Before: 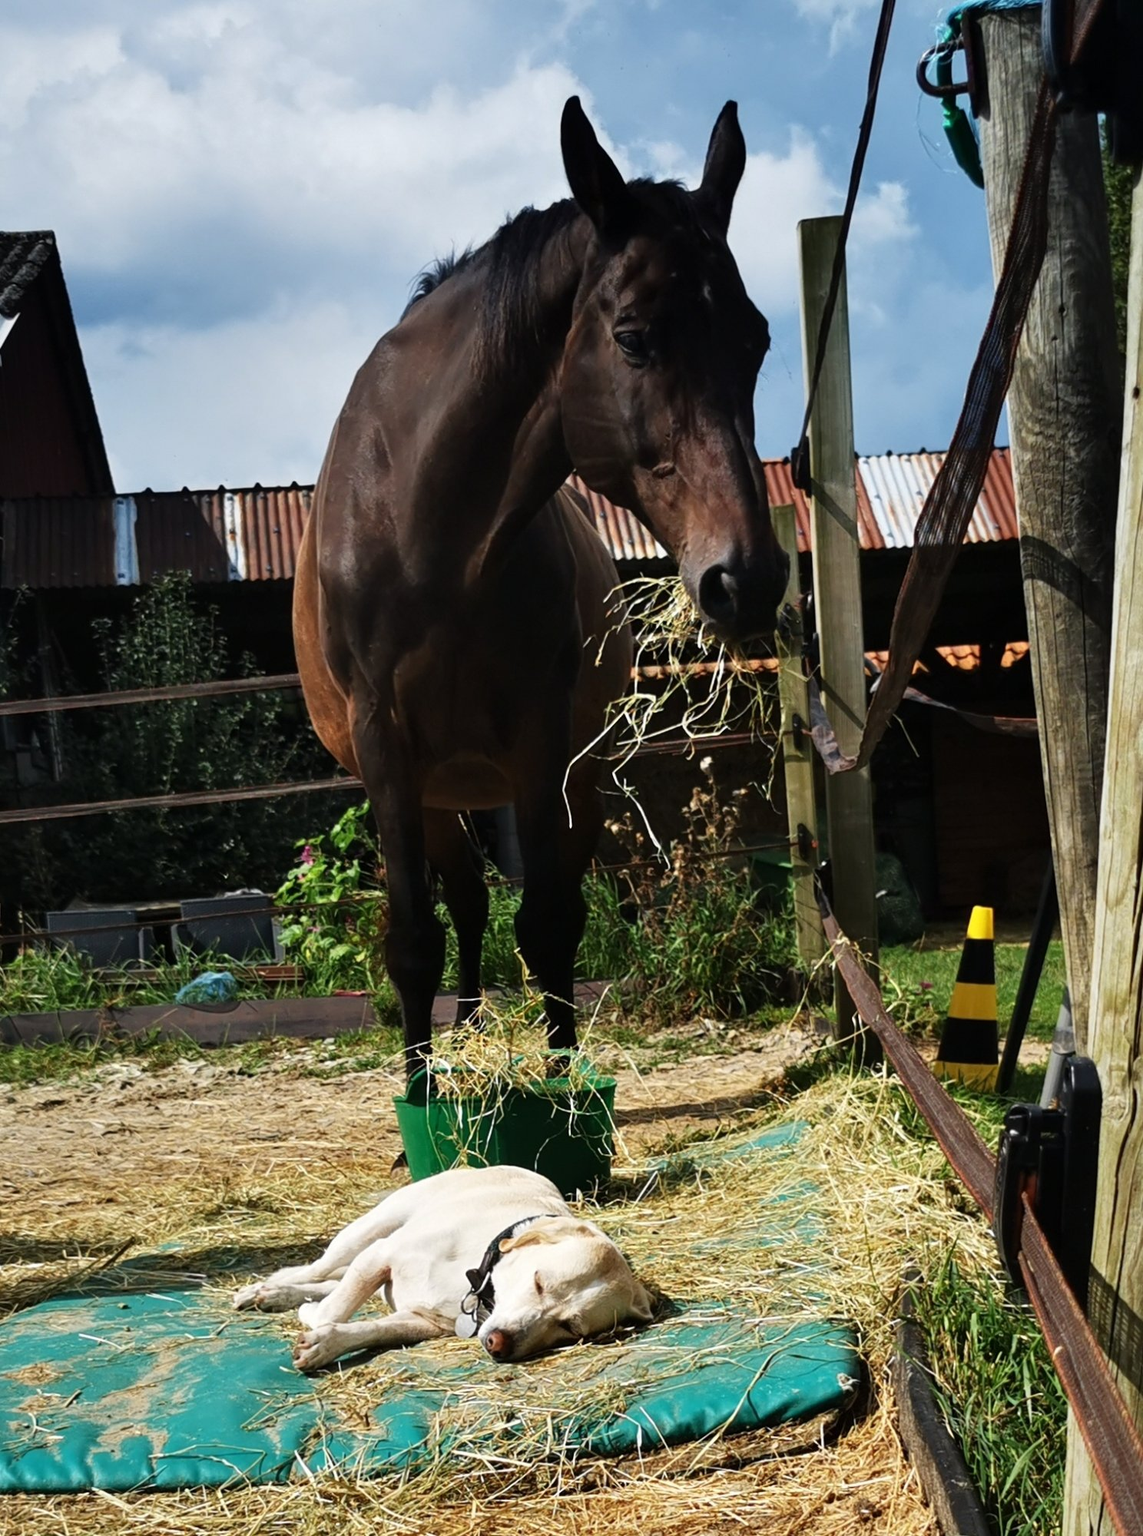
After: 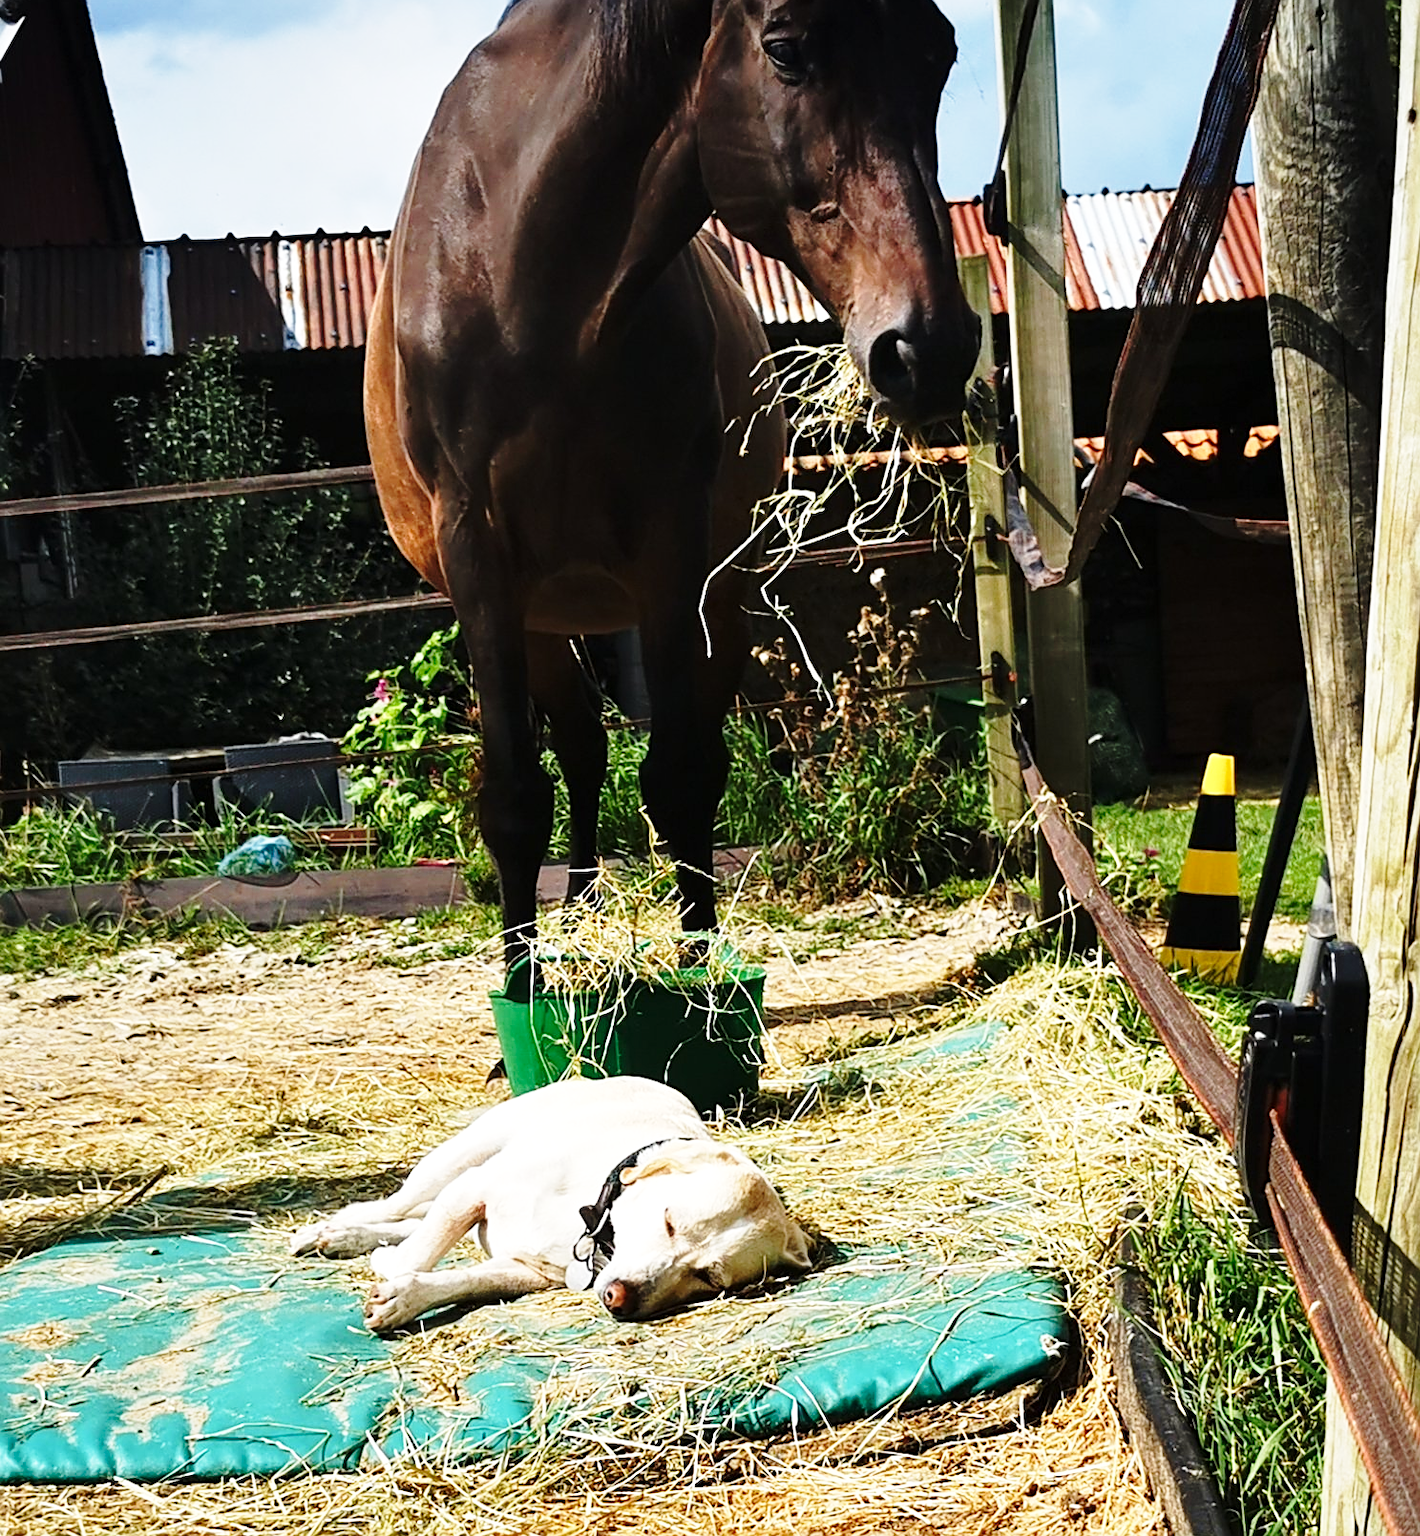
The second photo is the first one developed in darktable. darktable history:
crop and rotate: top 19.516%
sharpen: on, module defaults
base curve: curves: ch0 [(0, 0) (0.028, 0.03) (0.121, 0.232) (0.46, 0.748) (0.859, 0.968) (1, 1)], preserve colors none
exposure: exposure 0.173 EV, compensate highlight preservation false
